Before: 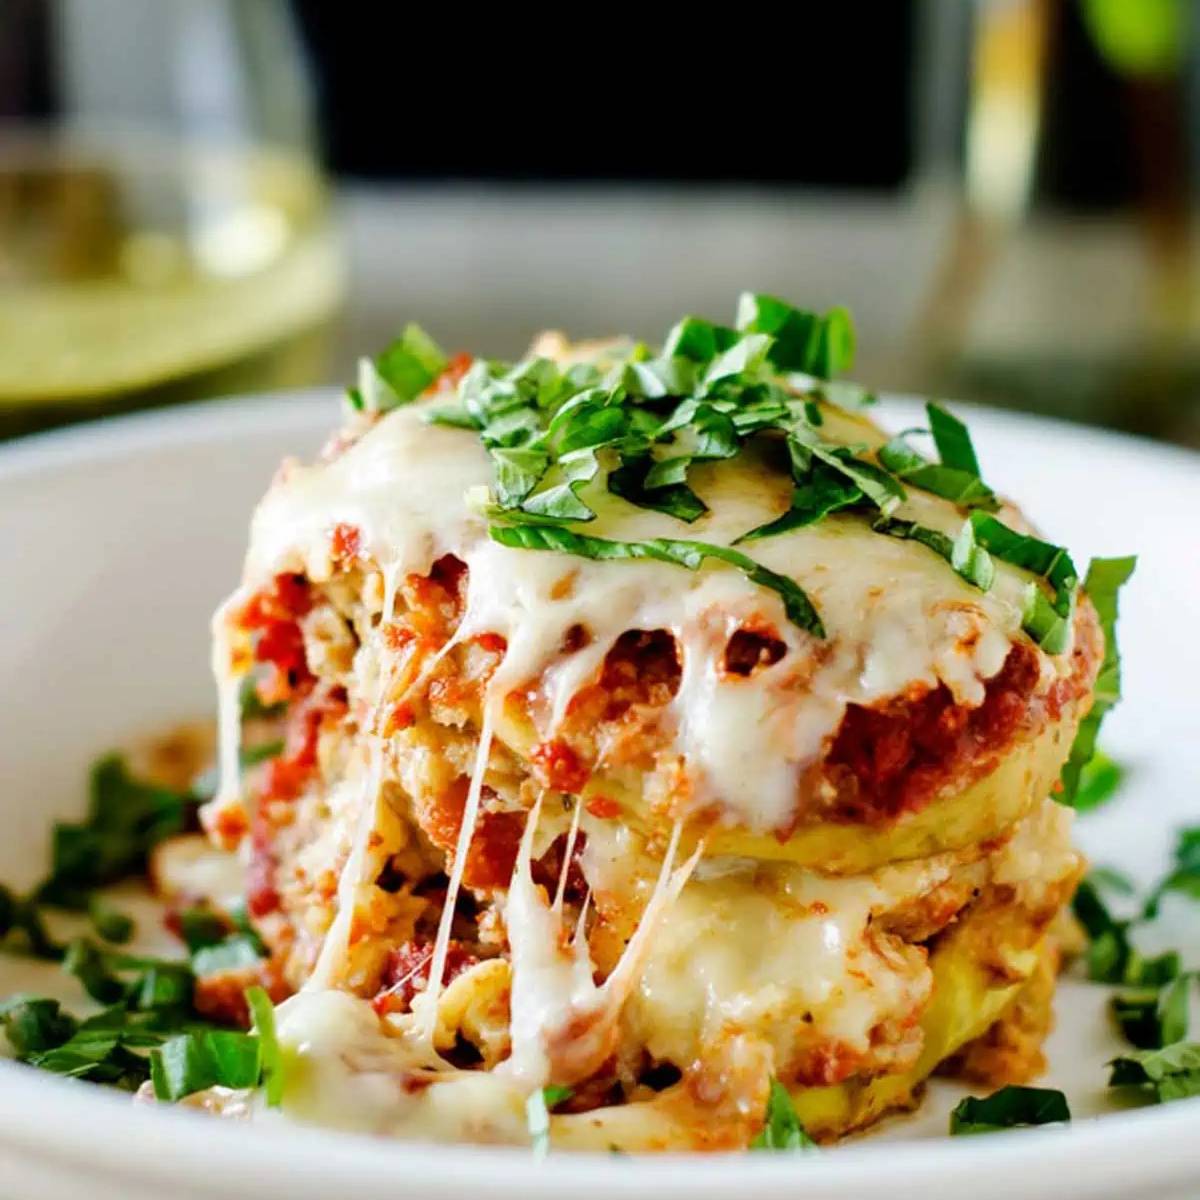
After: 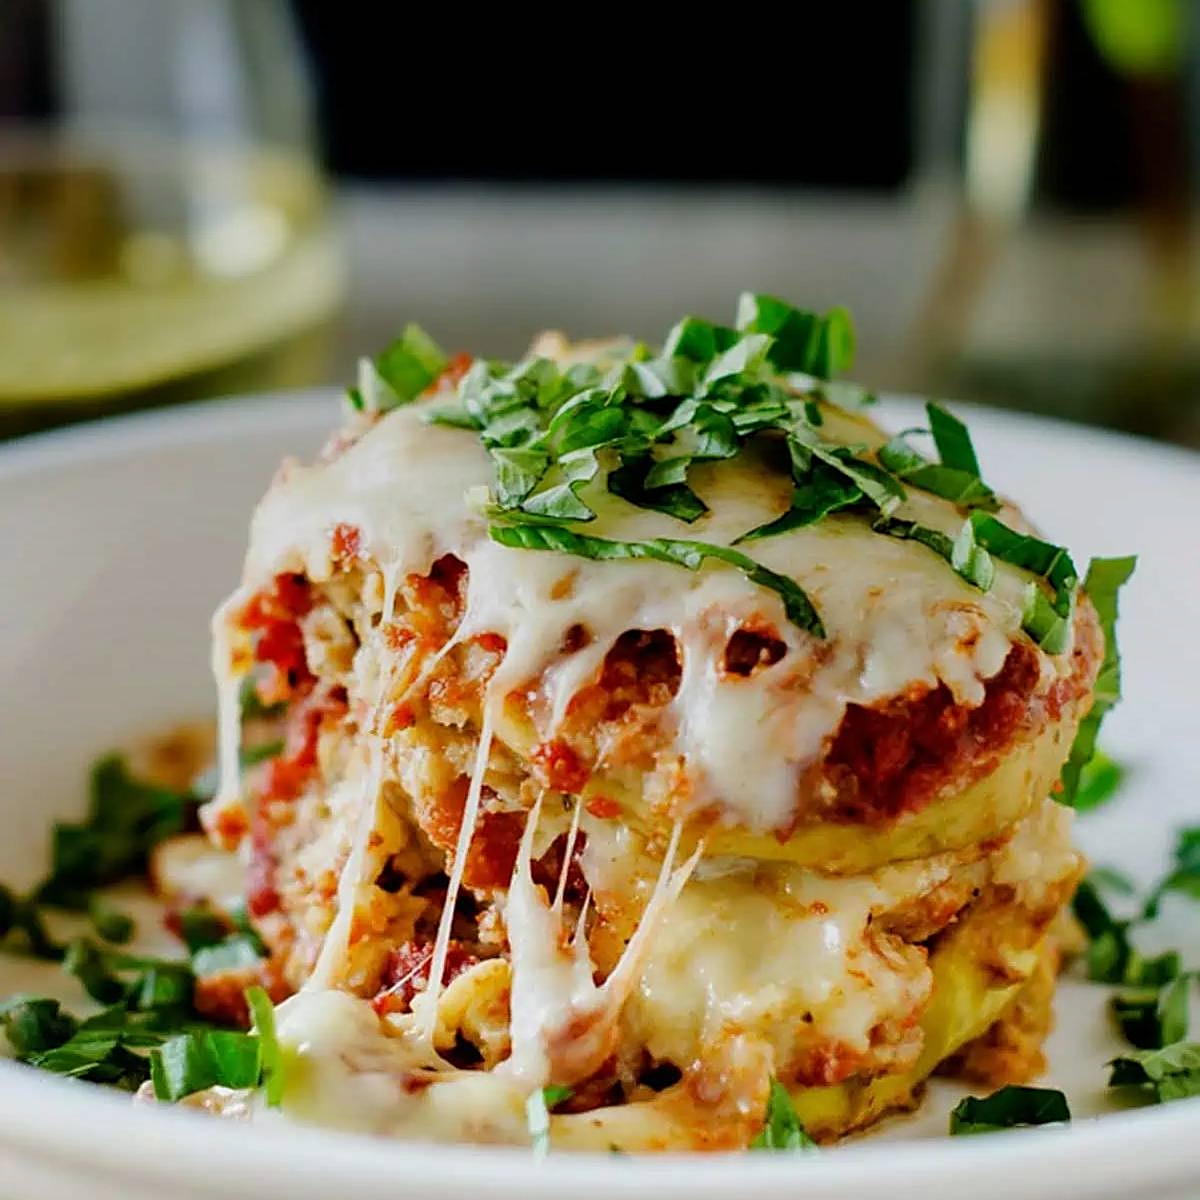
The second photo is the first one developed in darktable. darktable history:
sharpen: on, module defaults
graduated density: rotation 5.63°, offset 76.9
